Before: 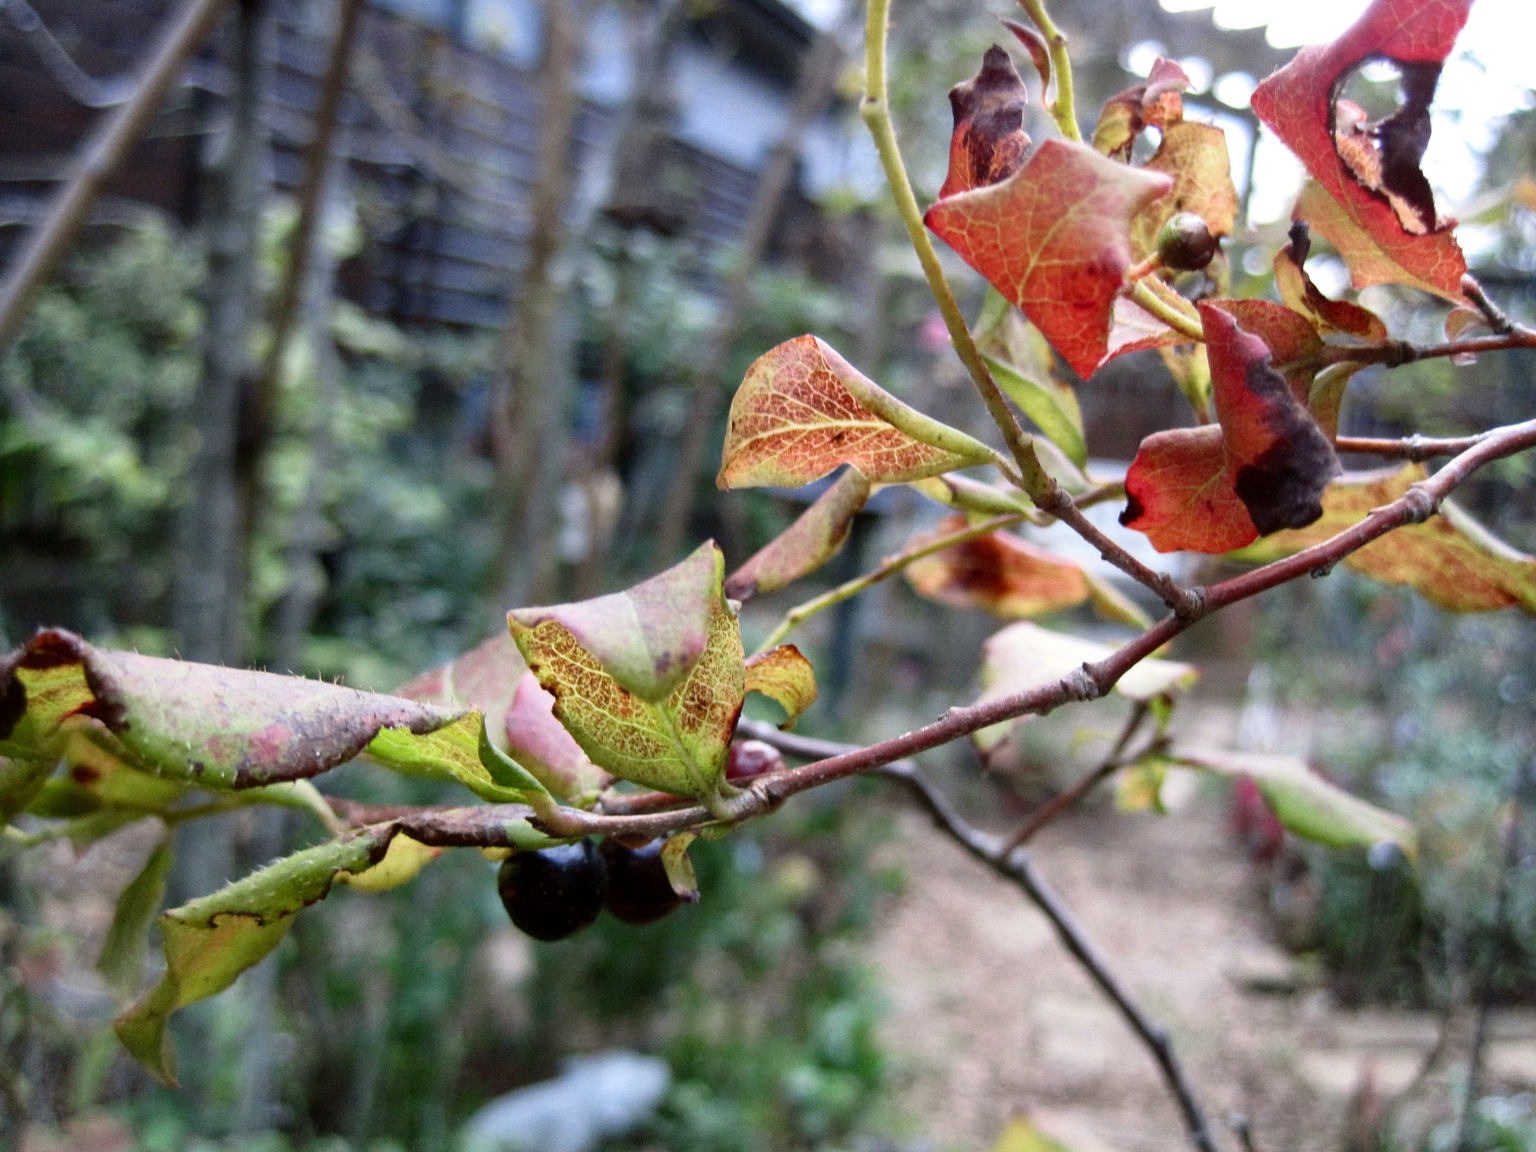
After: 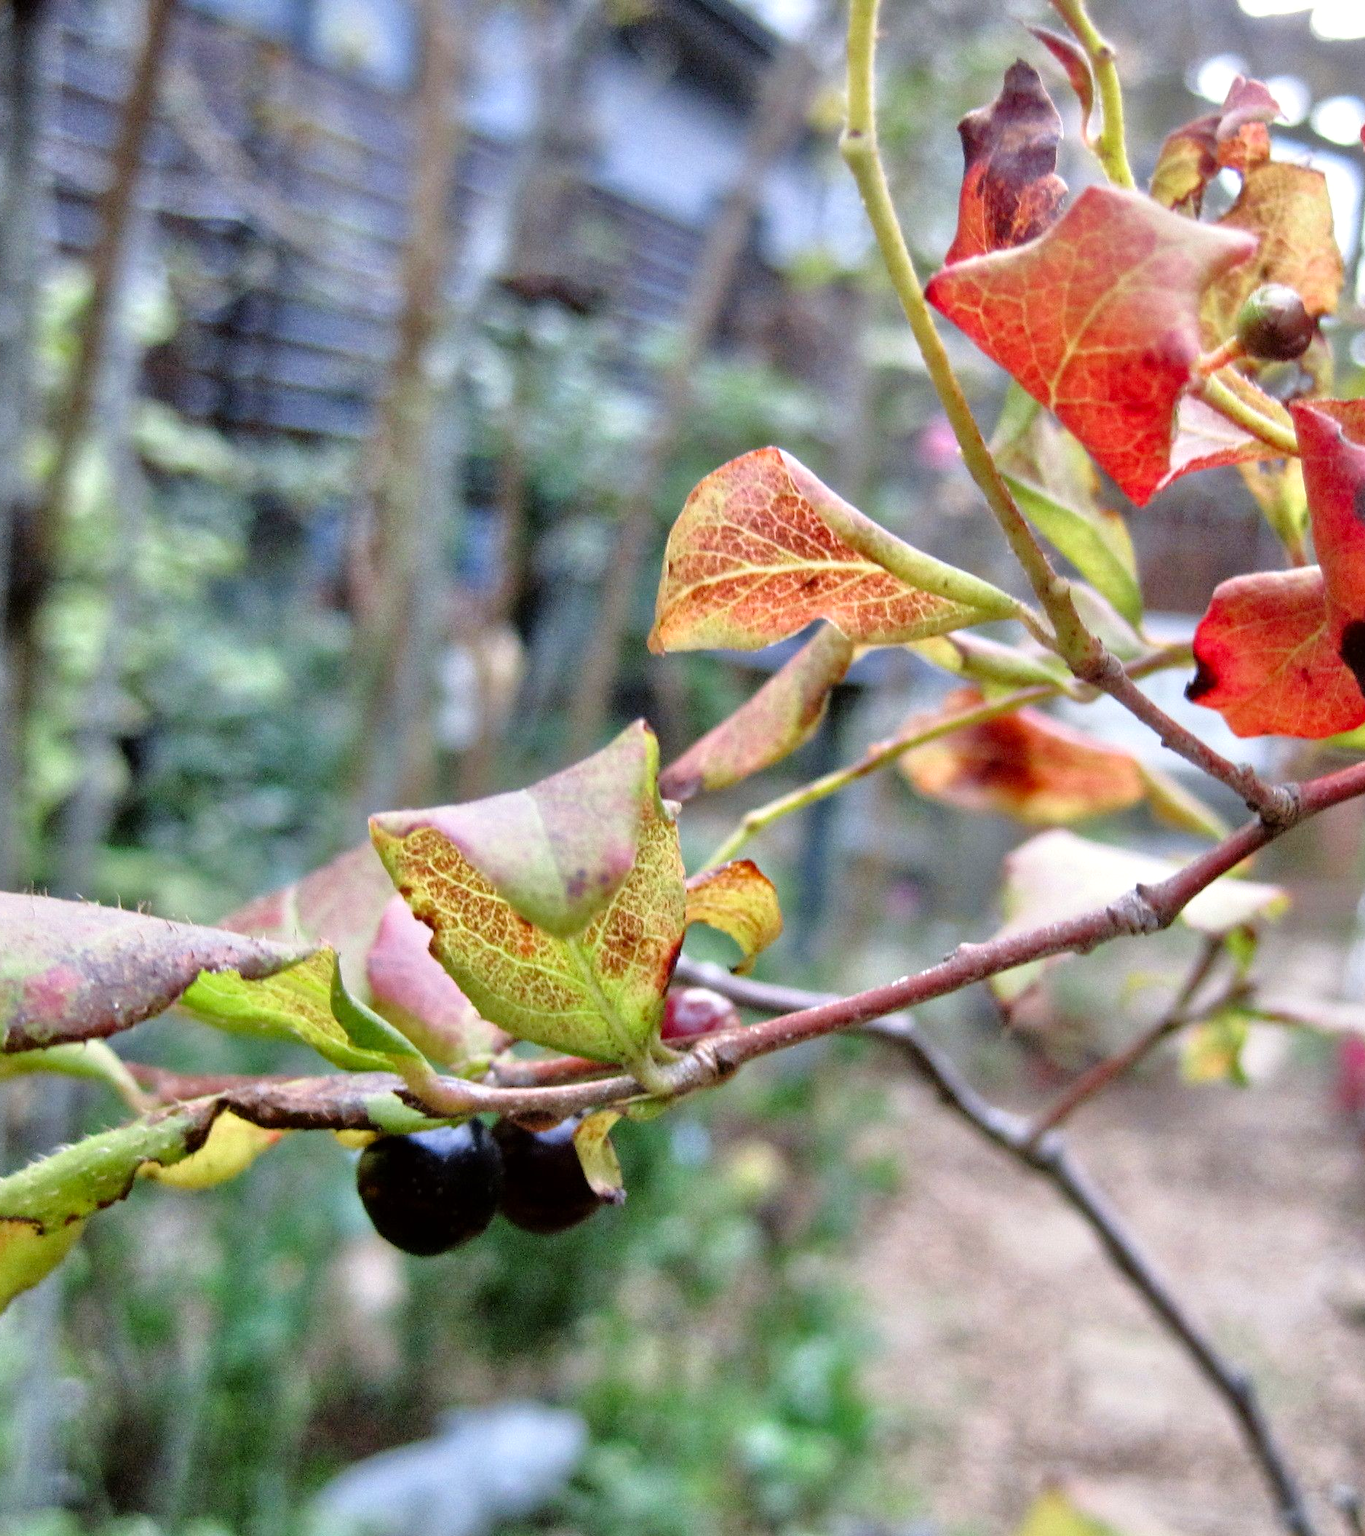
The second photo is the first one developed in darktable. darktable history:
tone equalizer: -7 EV 0.15 EV, -6 EV 0.6 EV, -5 EV 1.15 EV, -4 EV 1.33 EV, -3 EV 1.15 EV, -2 EV 0.6 EV, -1 EV 0.15 EV, mask exposure compensation -0.5 EV
crop and rotate: left 15.055%, right 18.278%
color zones: curves: ch1 [(0, 0.523) (0.143, 0.545) (0.286, 0.52) (0.429, 0.506) (0.571, 0.503) (0.714, 0.503) (0.857, 0.508) (1, 0.523)]
